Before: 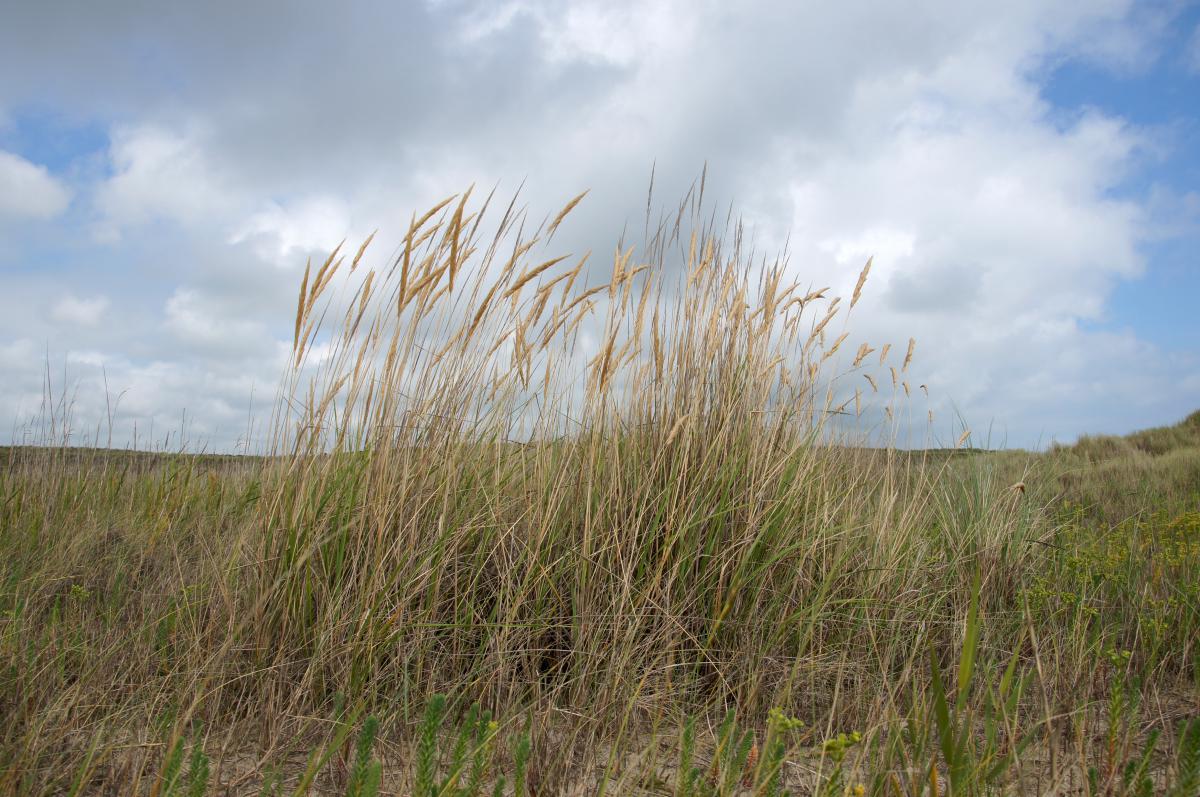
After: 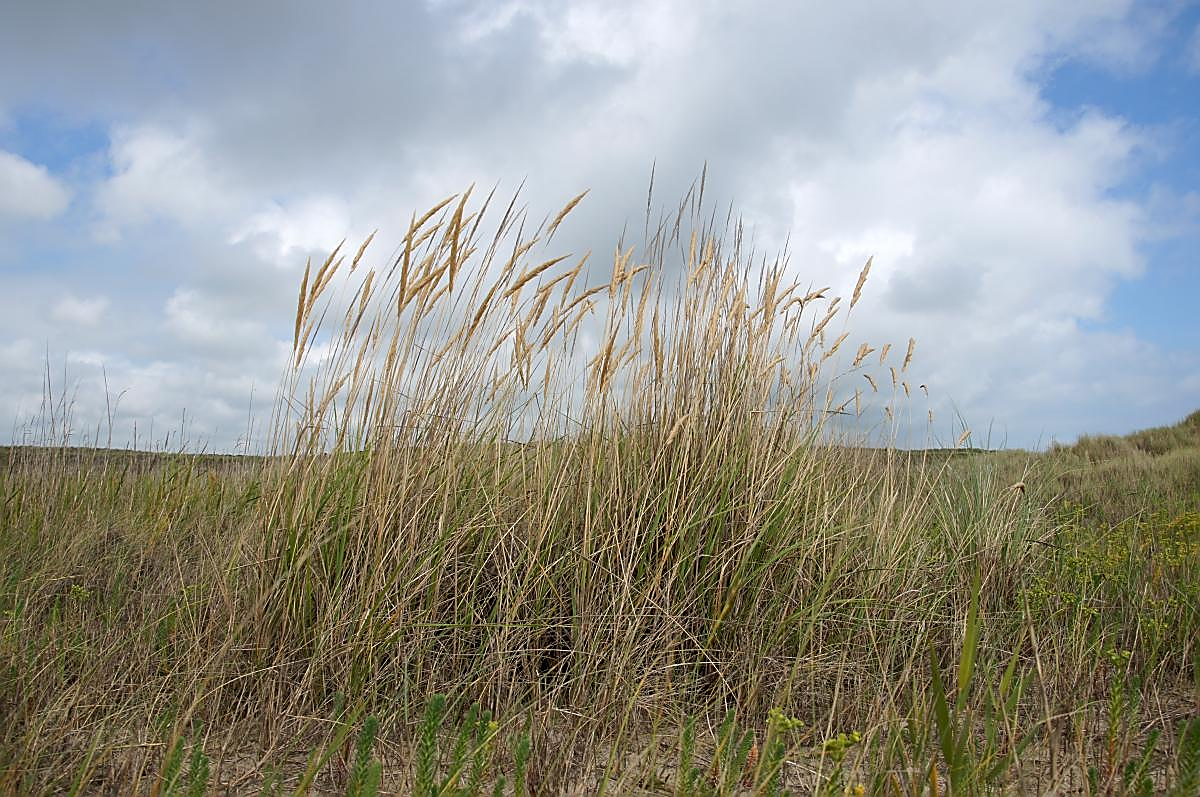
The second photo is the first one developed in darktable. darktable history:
exposure: compensate highlight preservation false
sharpen: radius 1.4, amount 1.25, threshold 0.7
